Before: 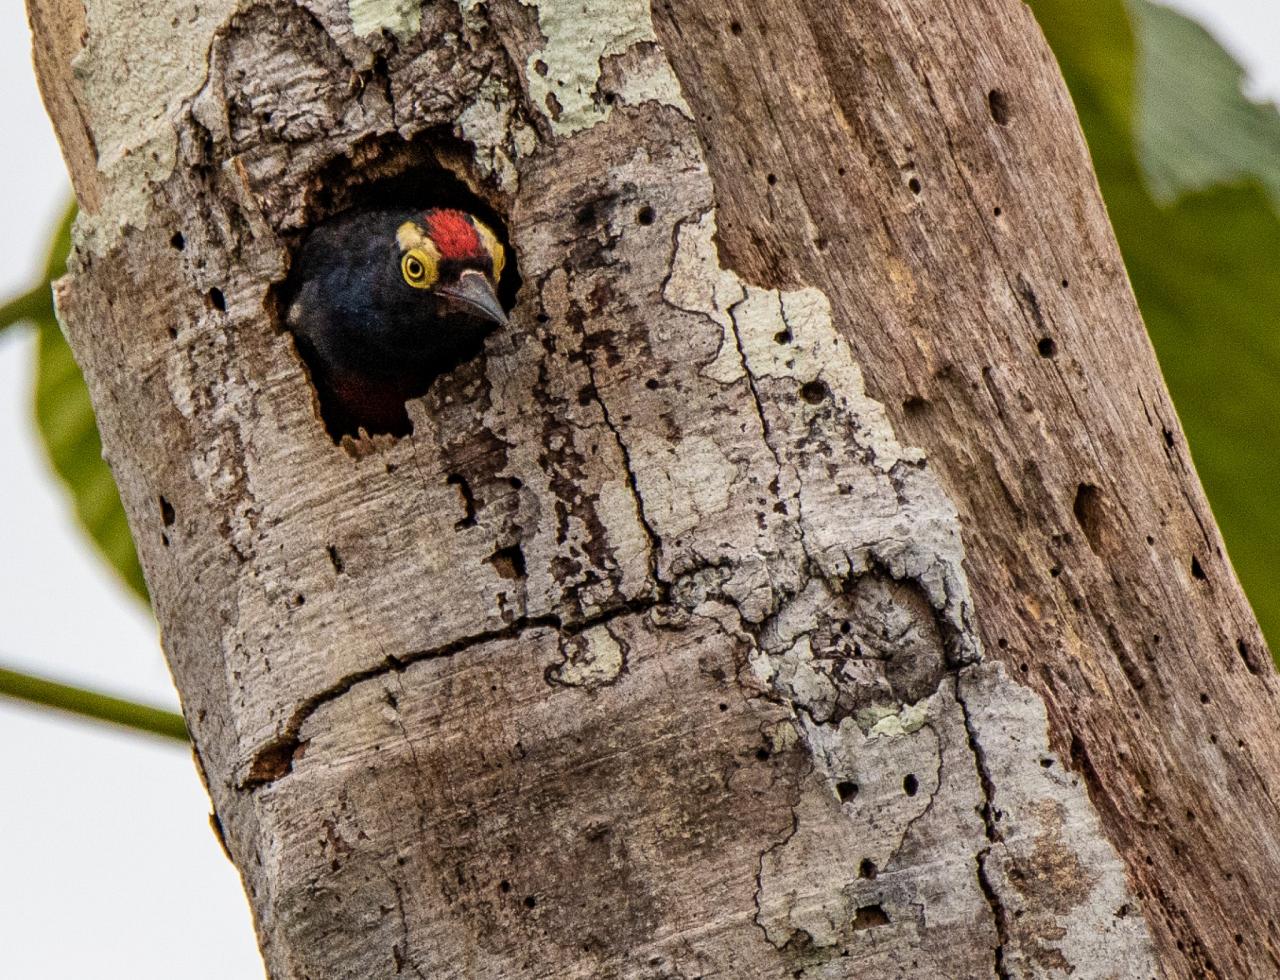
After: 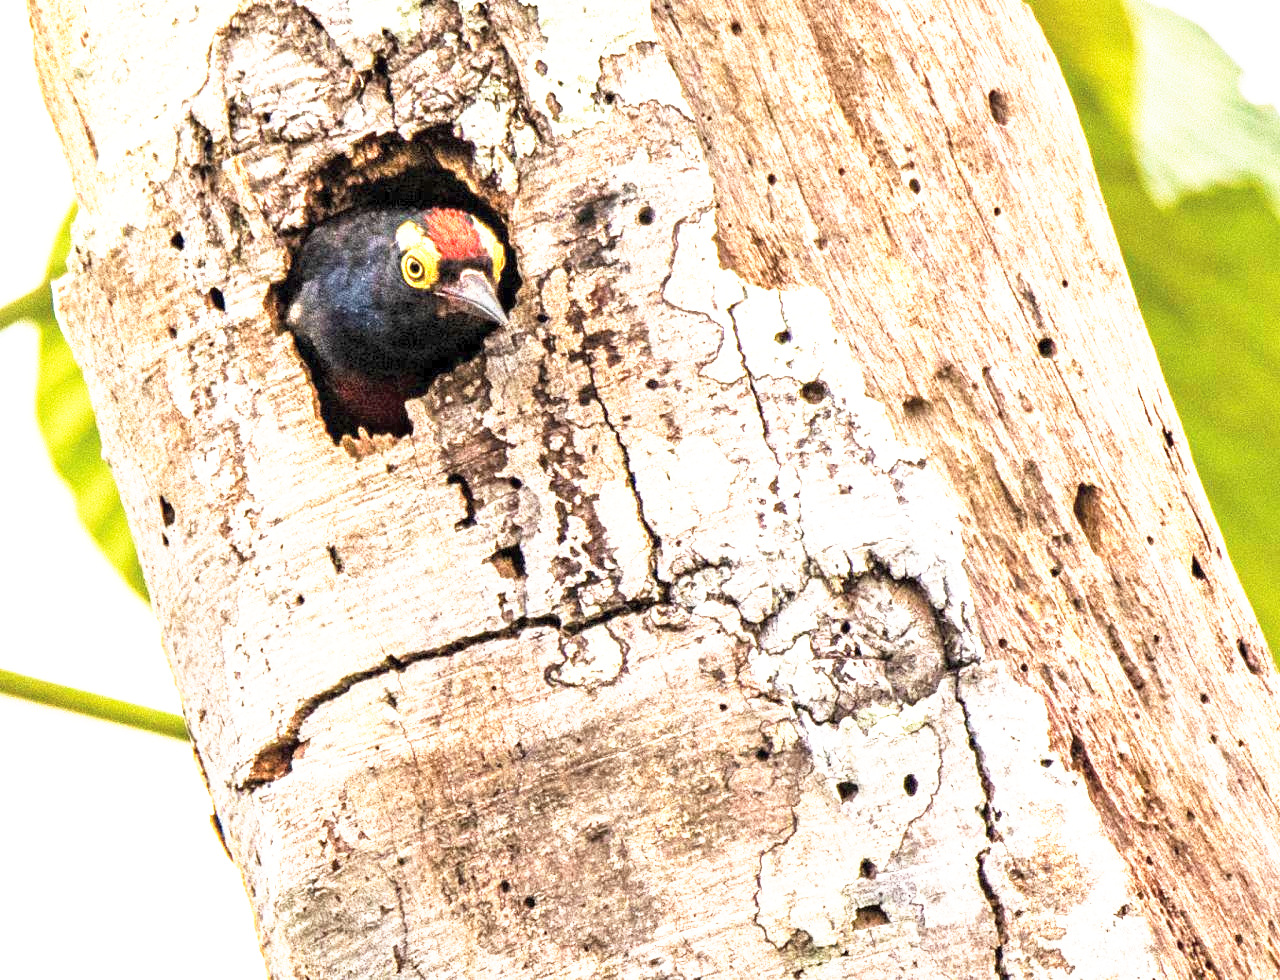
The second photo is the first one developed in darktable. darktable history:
base curve: curves: ch0 [(0, 0) (0.495, 0.917) (1, 1)], preserve colors none
exposure: exposure 1.227 EV, compensate highlight preservation false
contrast brightness saturation: brightness 0.143
